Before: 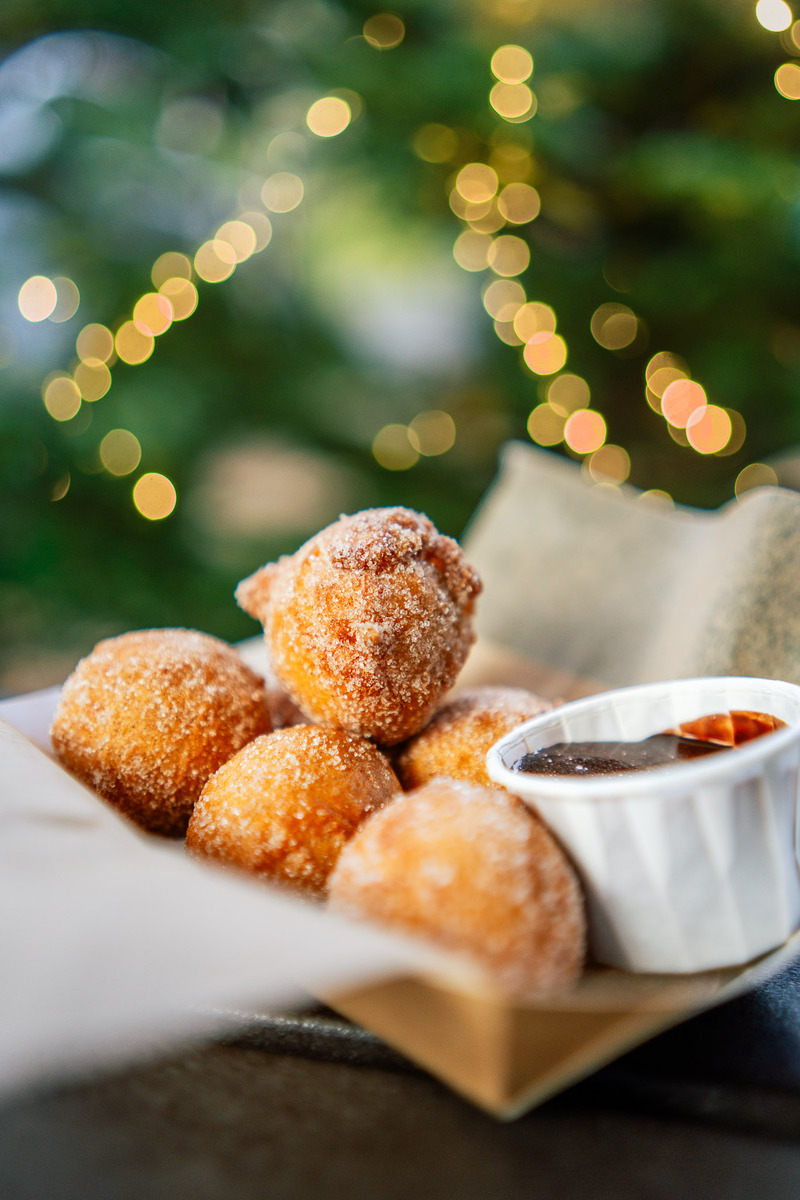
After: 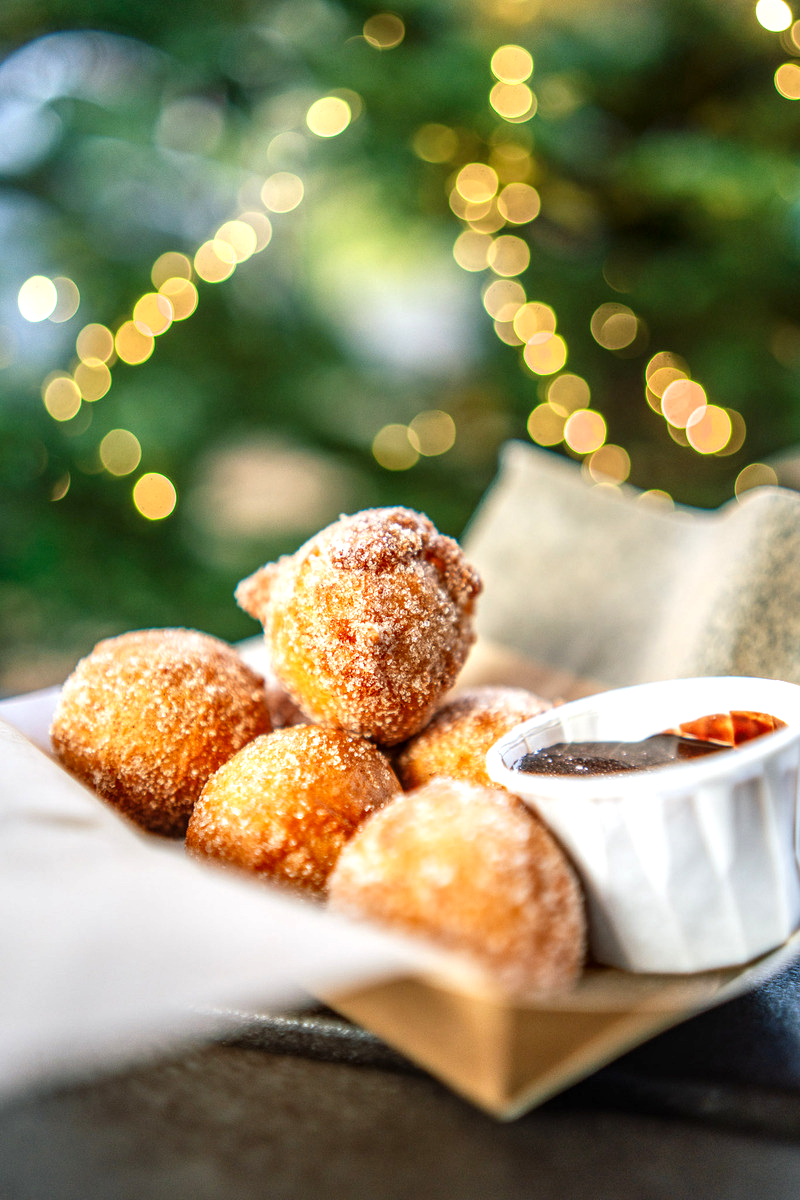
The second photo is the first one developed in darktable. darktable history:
local contrast: highlights 55%, shadows 52%, detail 130%, midtone range 0.452
exposure: black level correction 0, exposure 0.5 EV, compensate highlight preservation false
